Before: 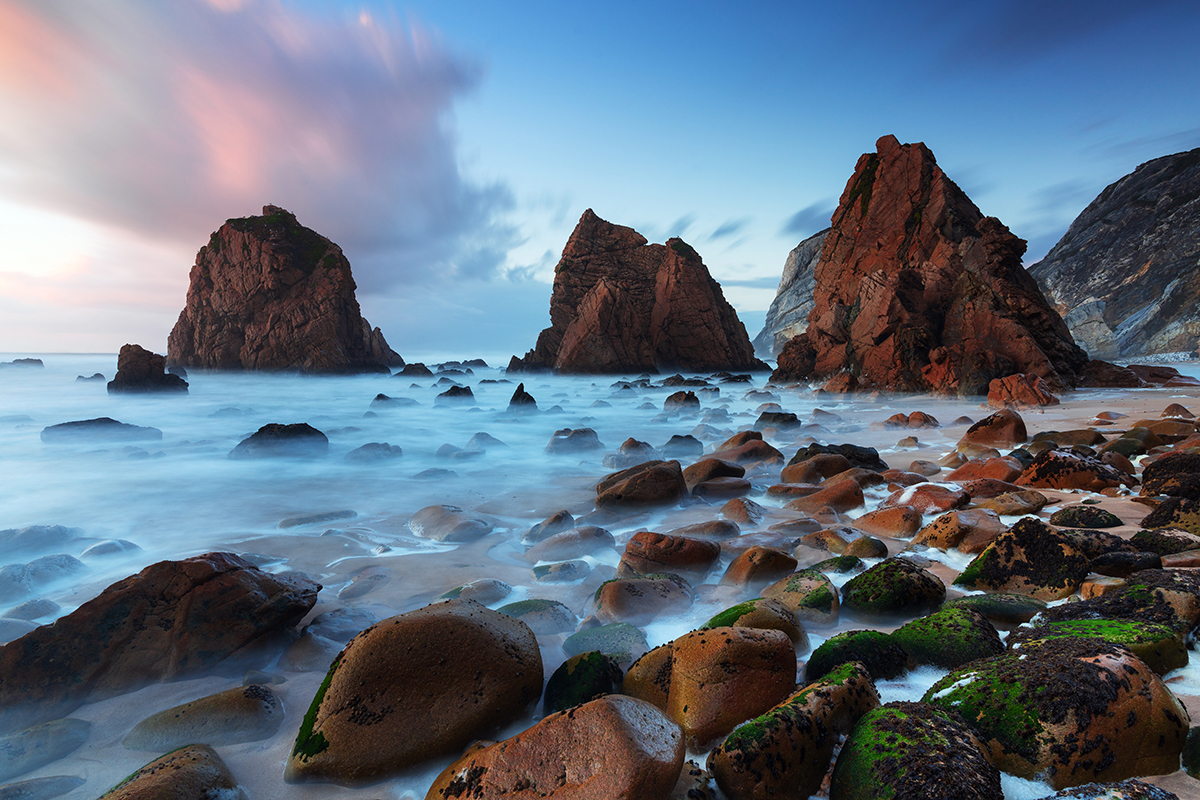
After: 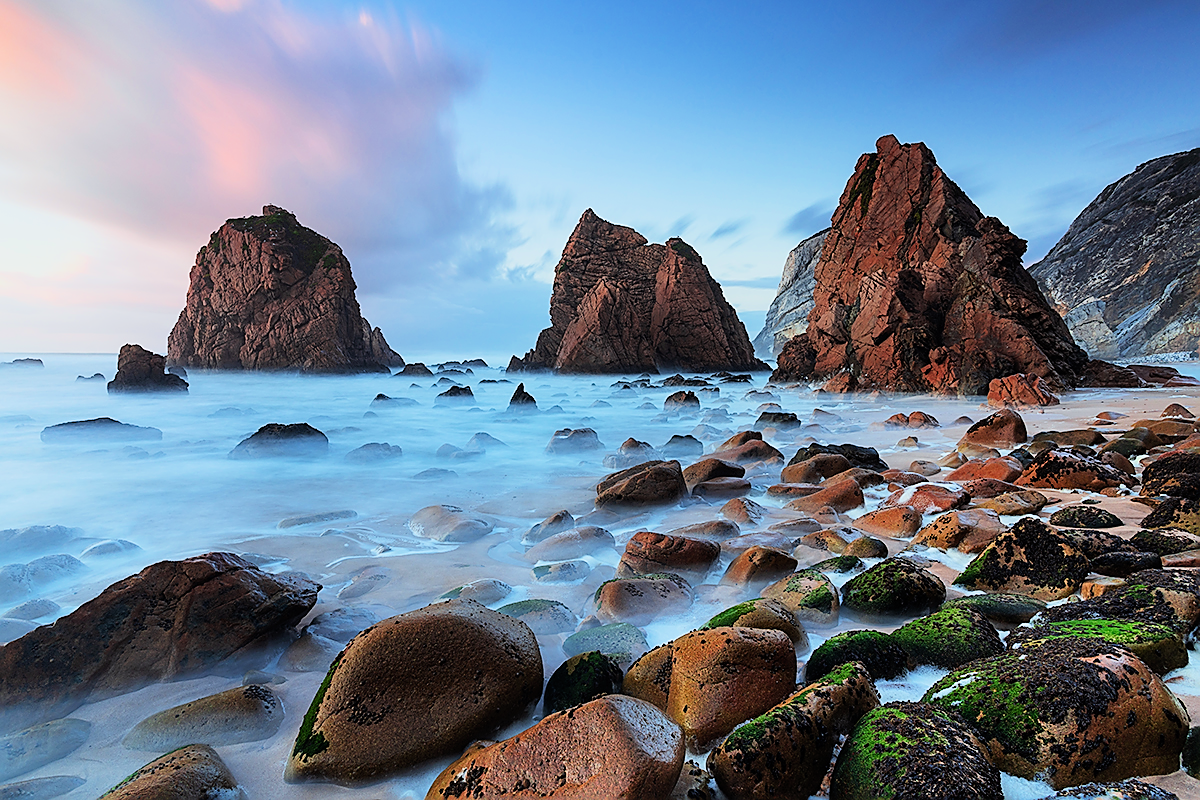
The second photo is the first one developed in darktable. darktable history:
sharpen: radius 1.4, amount 1.25, threshold 0.7
exposure: black level correction 0, exposure 0.9 EV, compensate exposure bias true, compensate highlight preservation false
white balance: red 0.986, blue 1.01
filmic rgb: black relative exposure -7.65 EV, white relative exposure 4.56 EV, hardness 3.61, color science v6 (2022)
